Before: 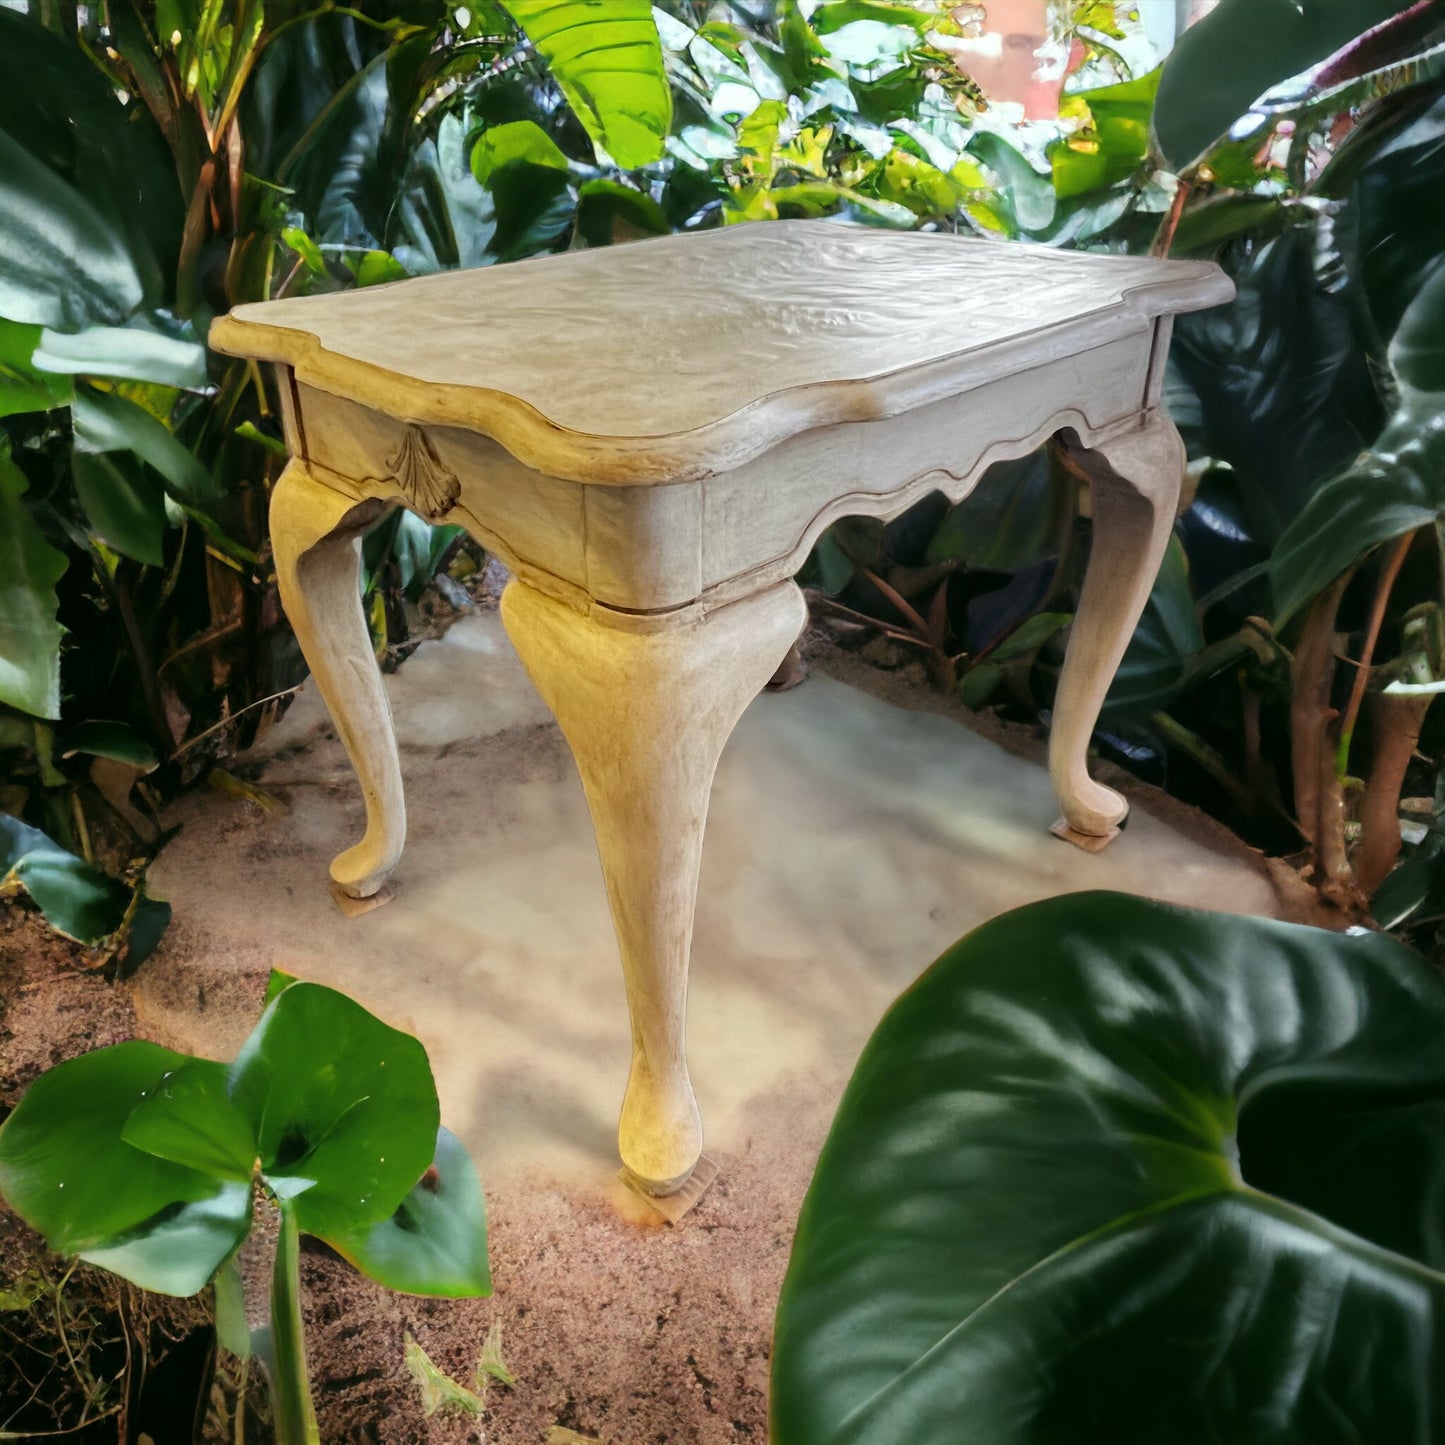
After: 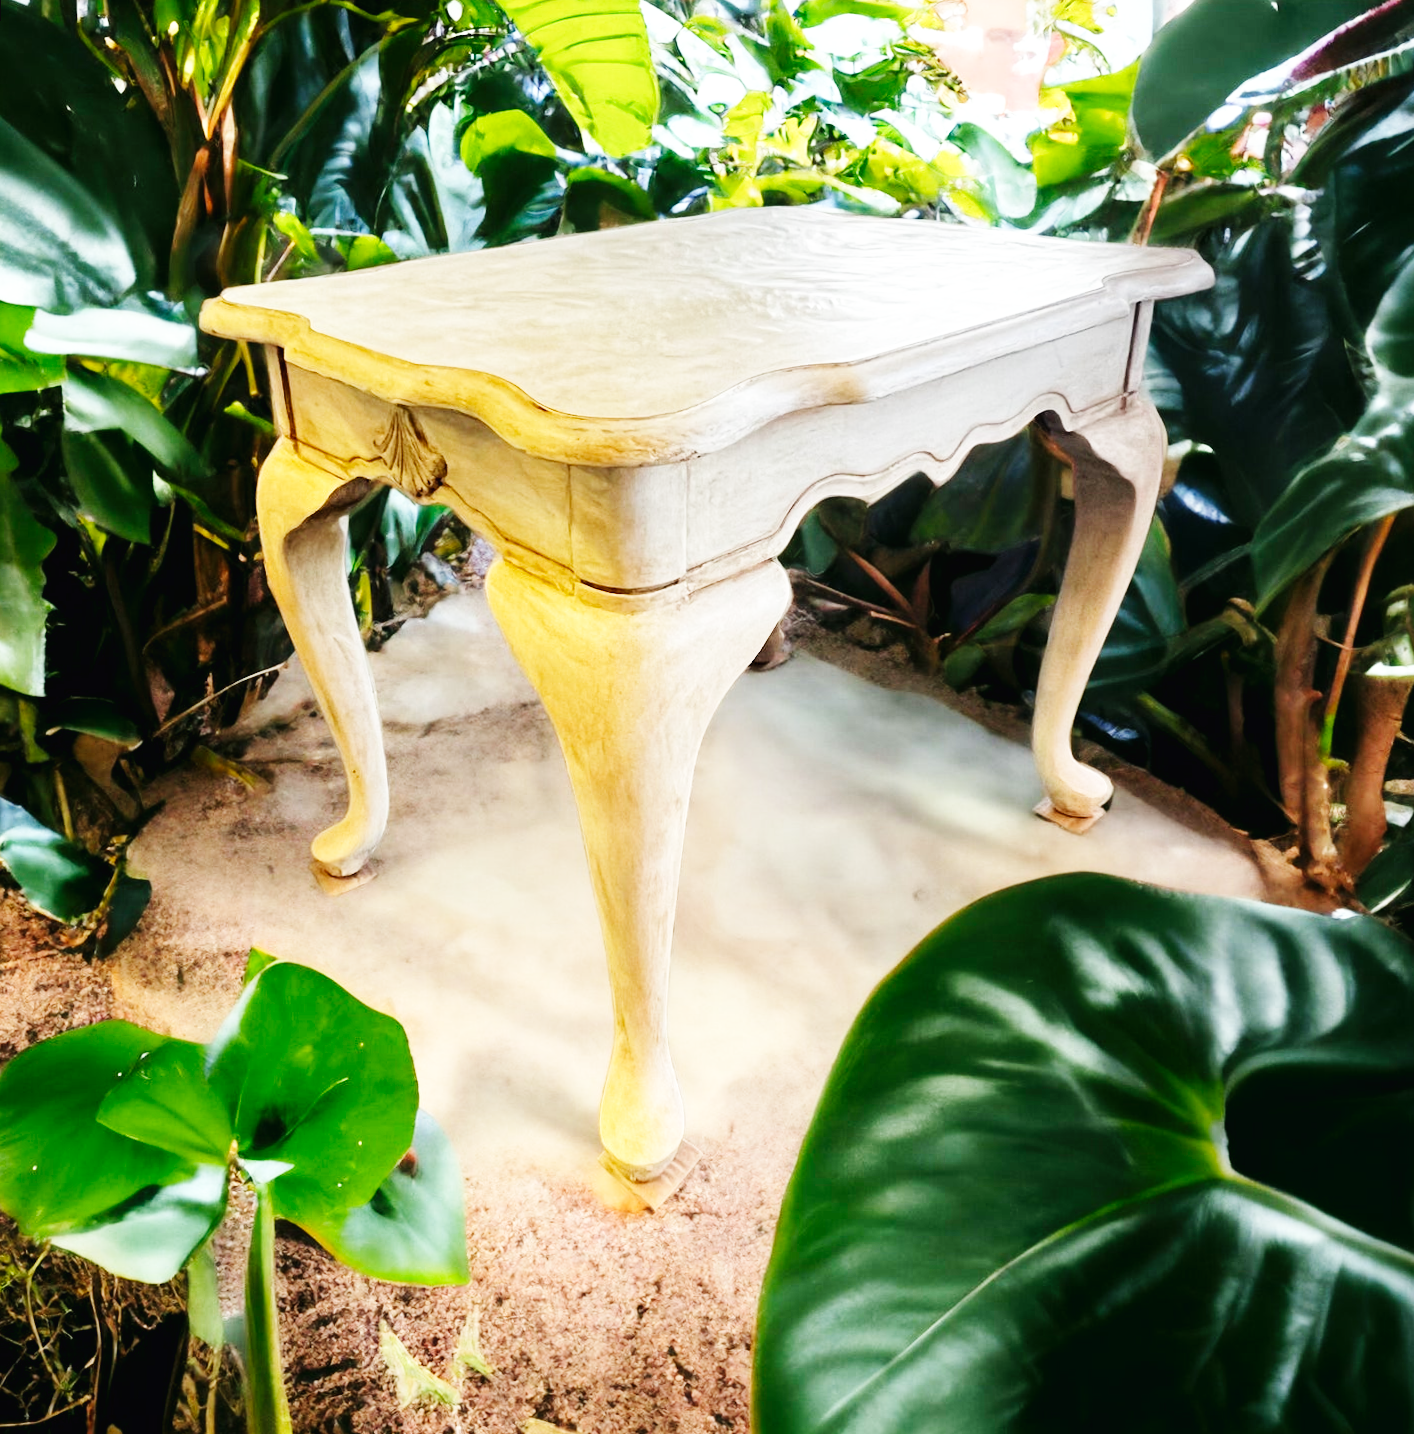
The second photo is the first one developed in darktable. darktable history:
base curve: curves: ch0 [(0, 0.003) (0.001, 0.002) (0.006, 0.004) (0.02, 0.022) (0.048, 0.086) (0.094, 0.234) (0.162, 0.431) (0.258, 0.629) (0.385, 0.8) (0.548, 0.918) (0.751, 0.988) (1, 1)], preserve colors none
rotate and perspective: rotation 0.226°, lens shift (vertical) -0.042, crop left 0.023, crop right 0.982, crop top 0.006, crop bottom 0.994
